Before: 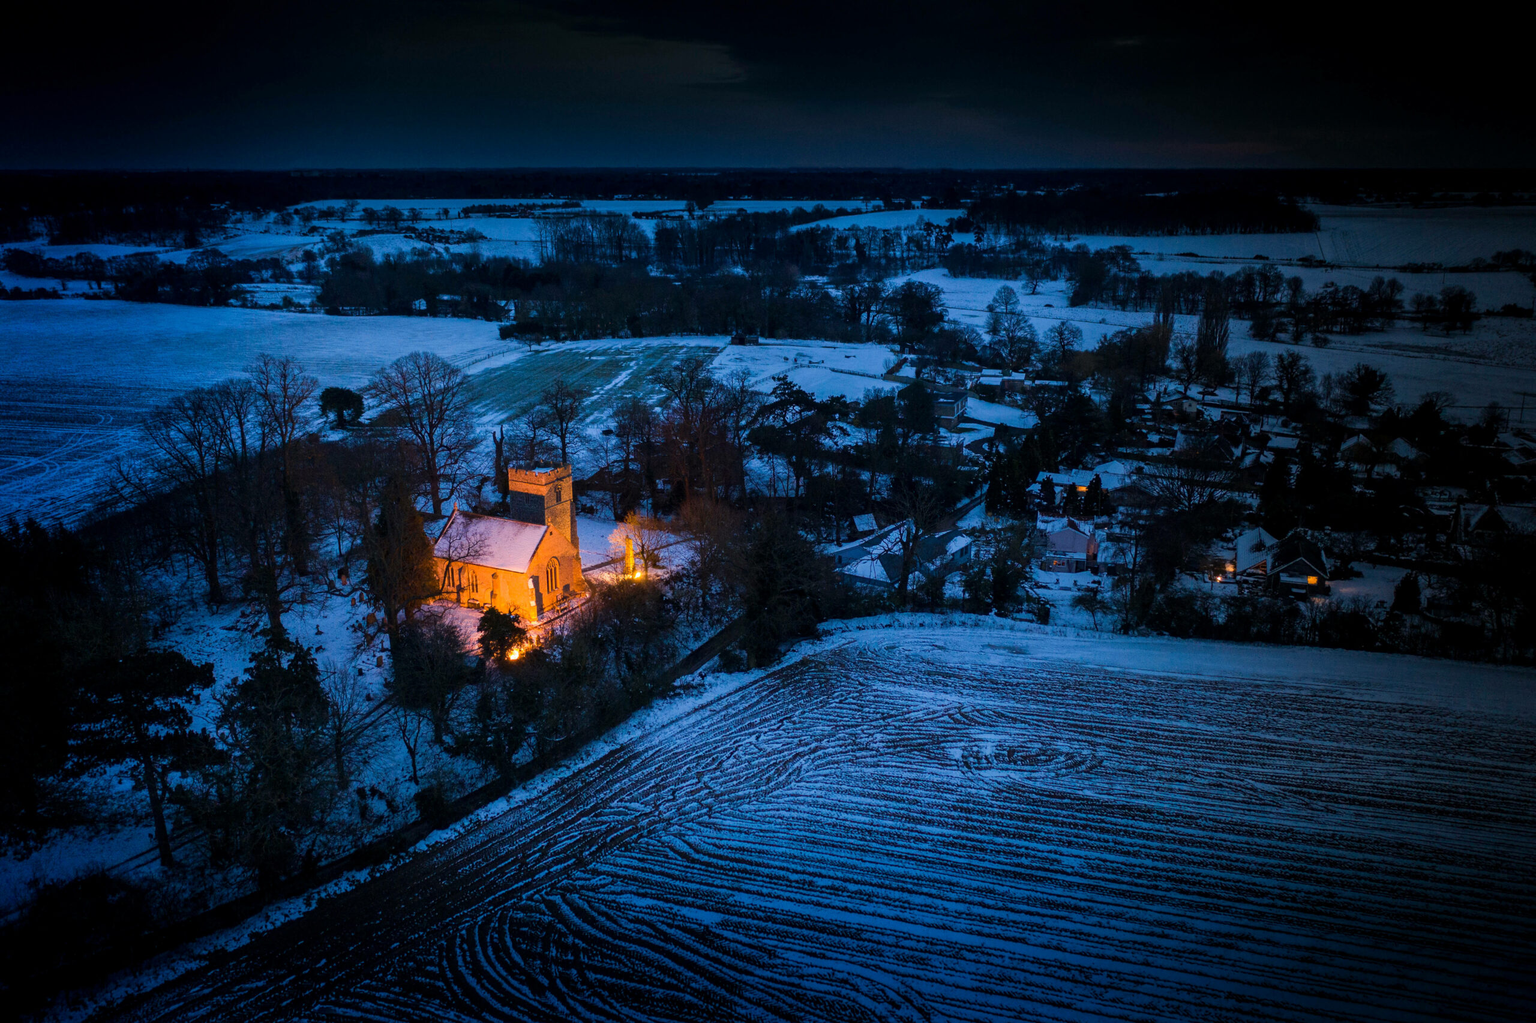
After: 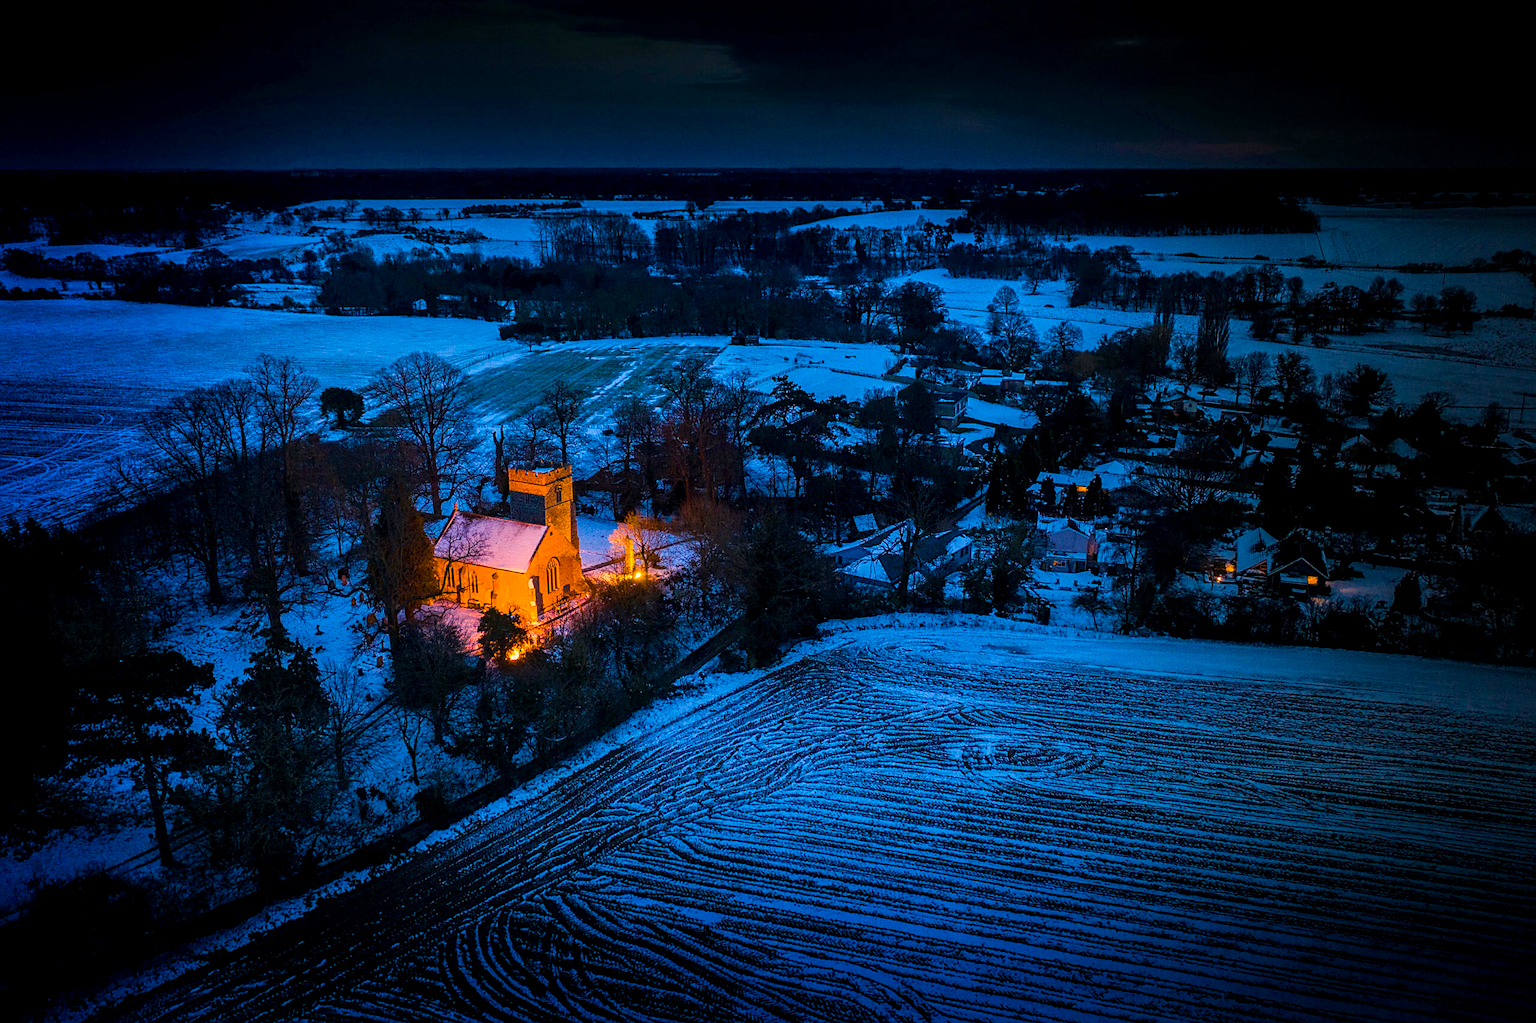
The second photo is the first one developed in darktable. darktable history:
sharpen: amount 0.491
color balance rgb: highlights gain › chroma 2.911%, highlights gain › hue 60.82°, linear chroma grading › global chroma 8.818%, perceptual saturation grading › global saturation 36.938%, global vibrance 20%
local contrast: on, module defaults
